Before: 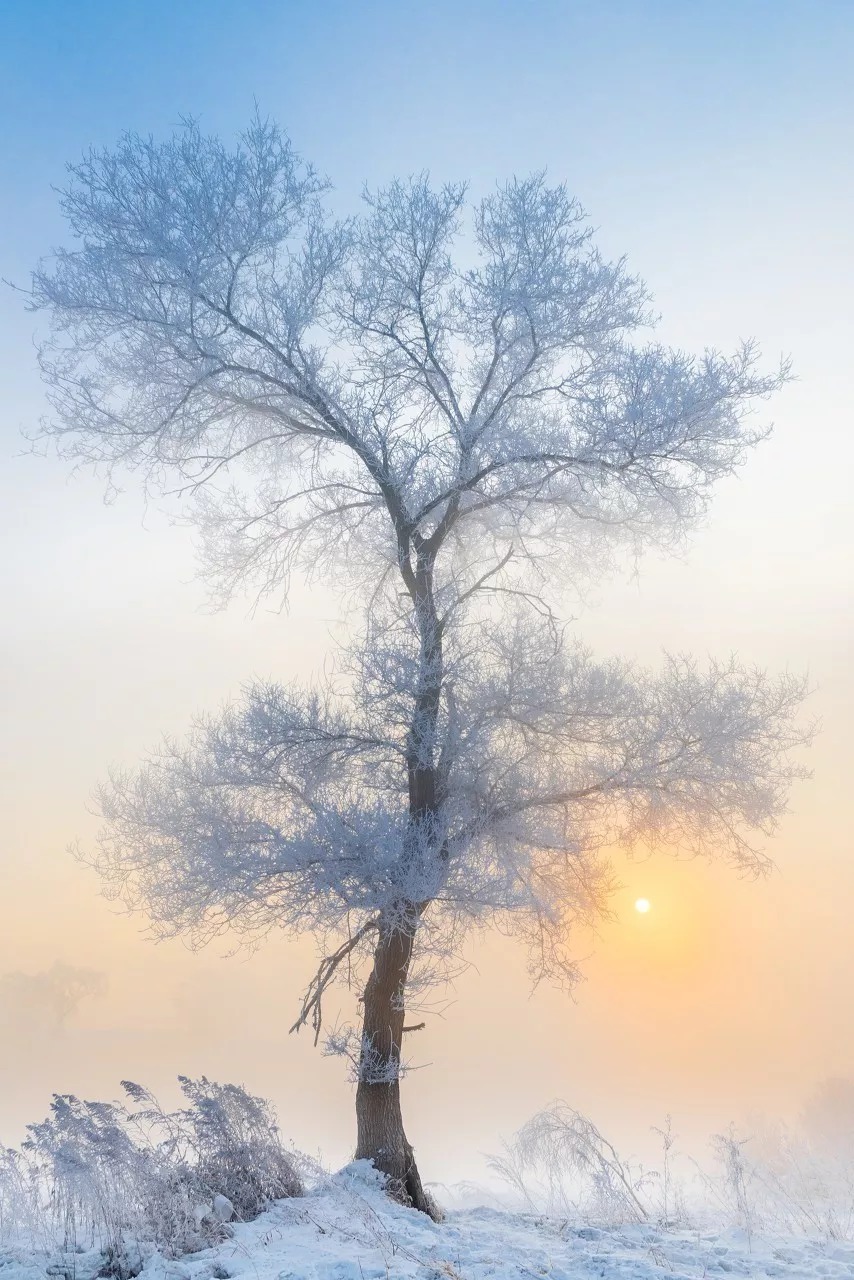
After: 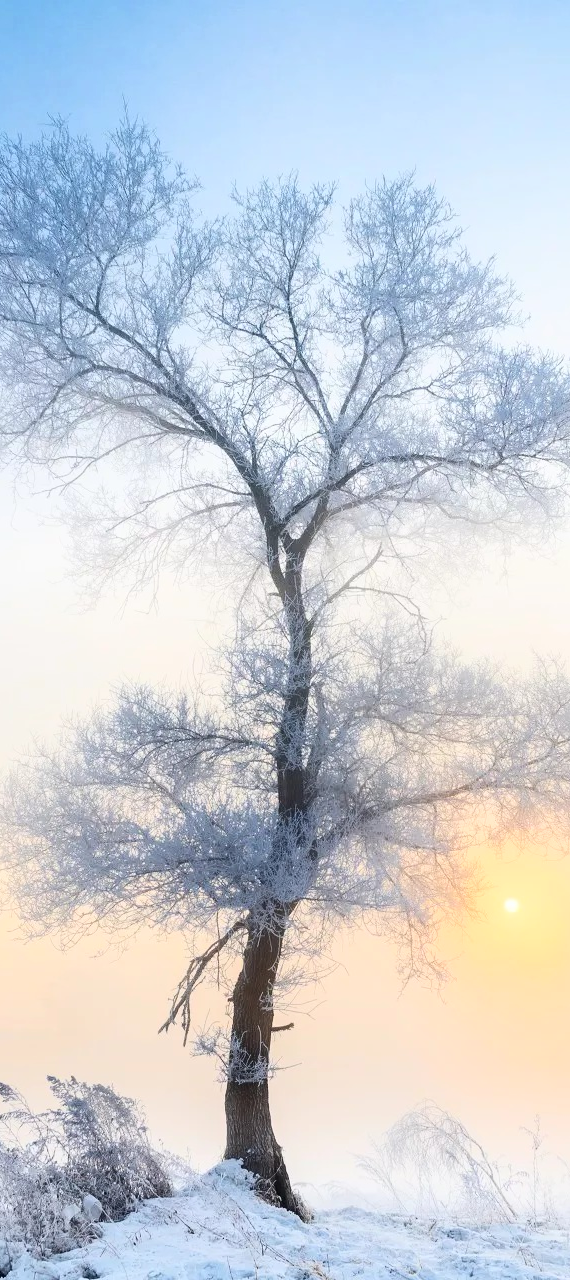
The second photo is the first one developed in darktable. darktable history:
crop: left 15.362%, right 17.865%
contrast brightness saturation: contrast 0.281
